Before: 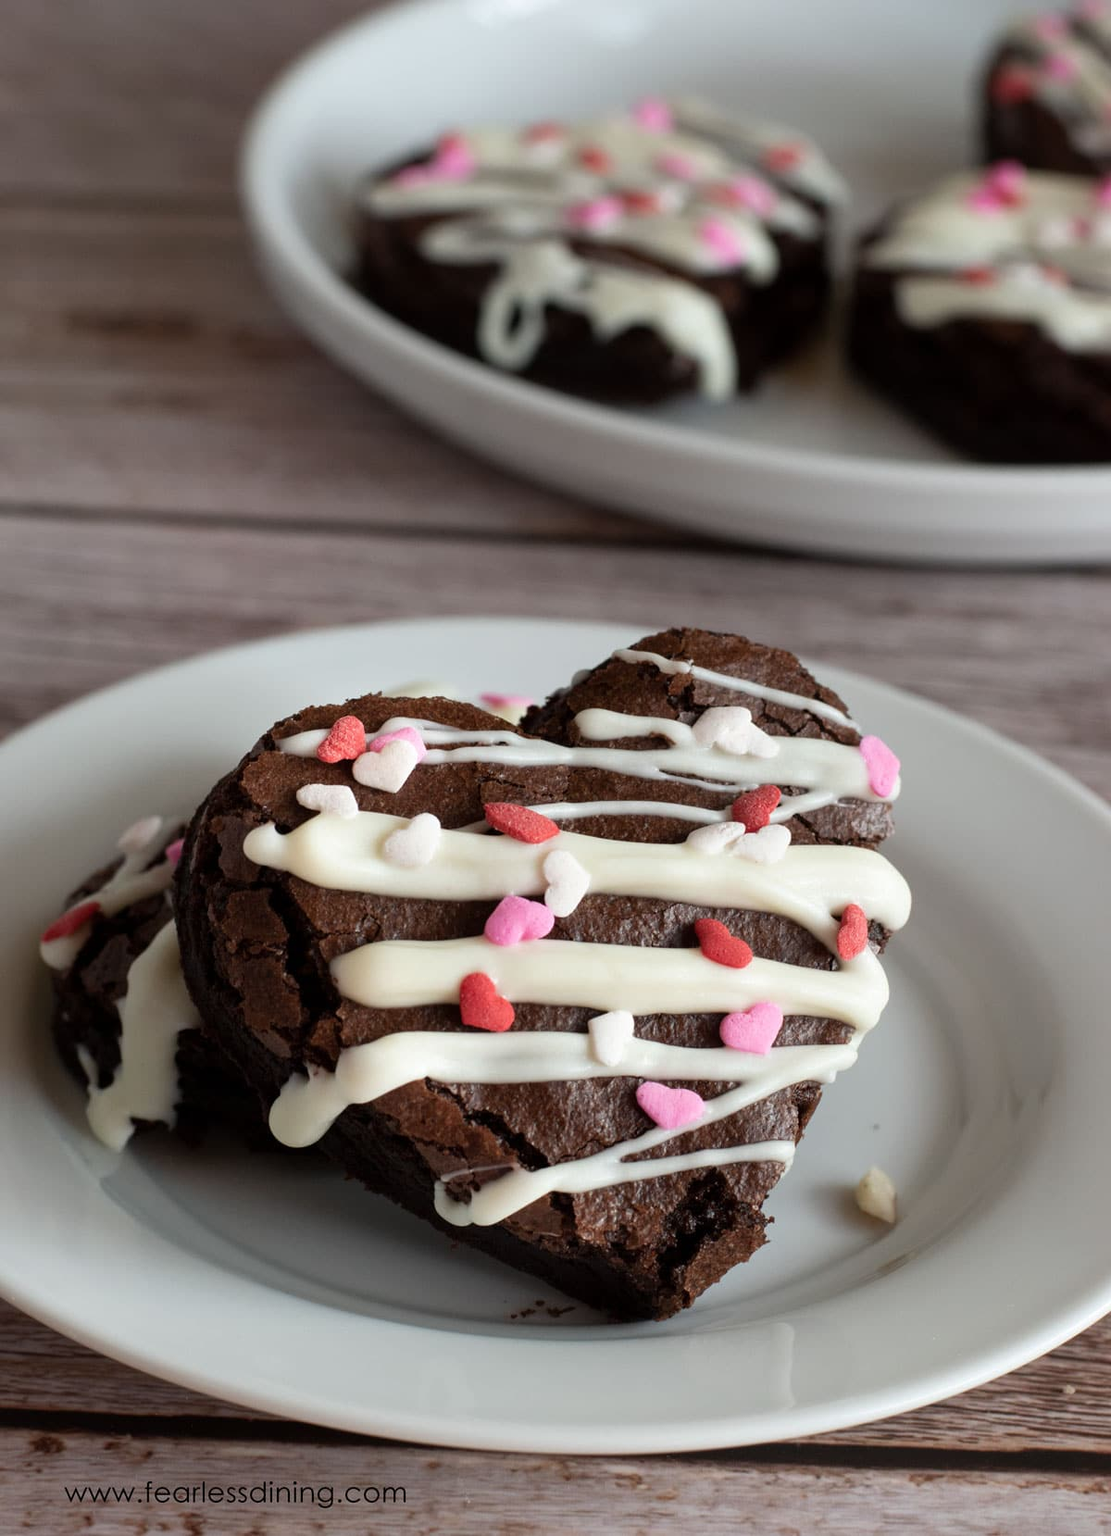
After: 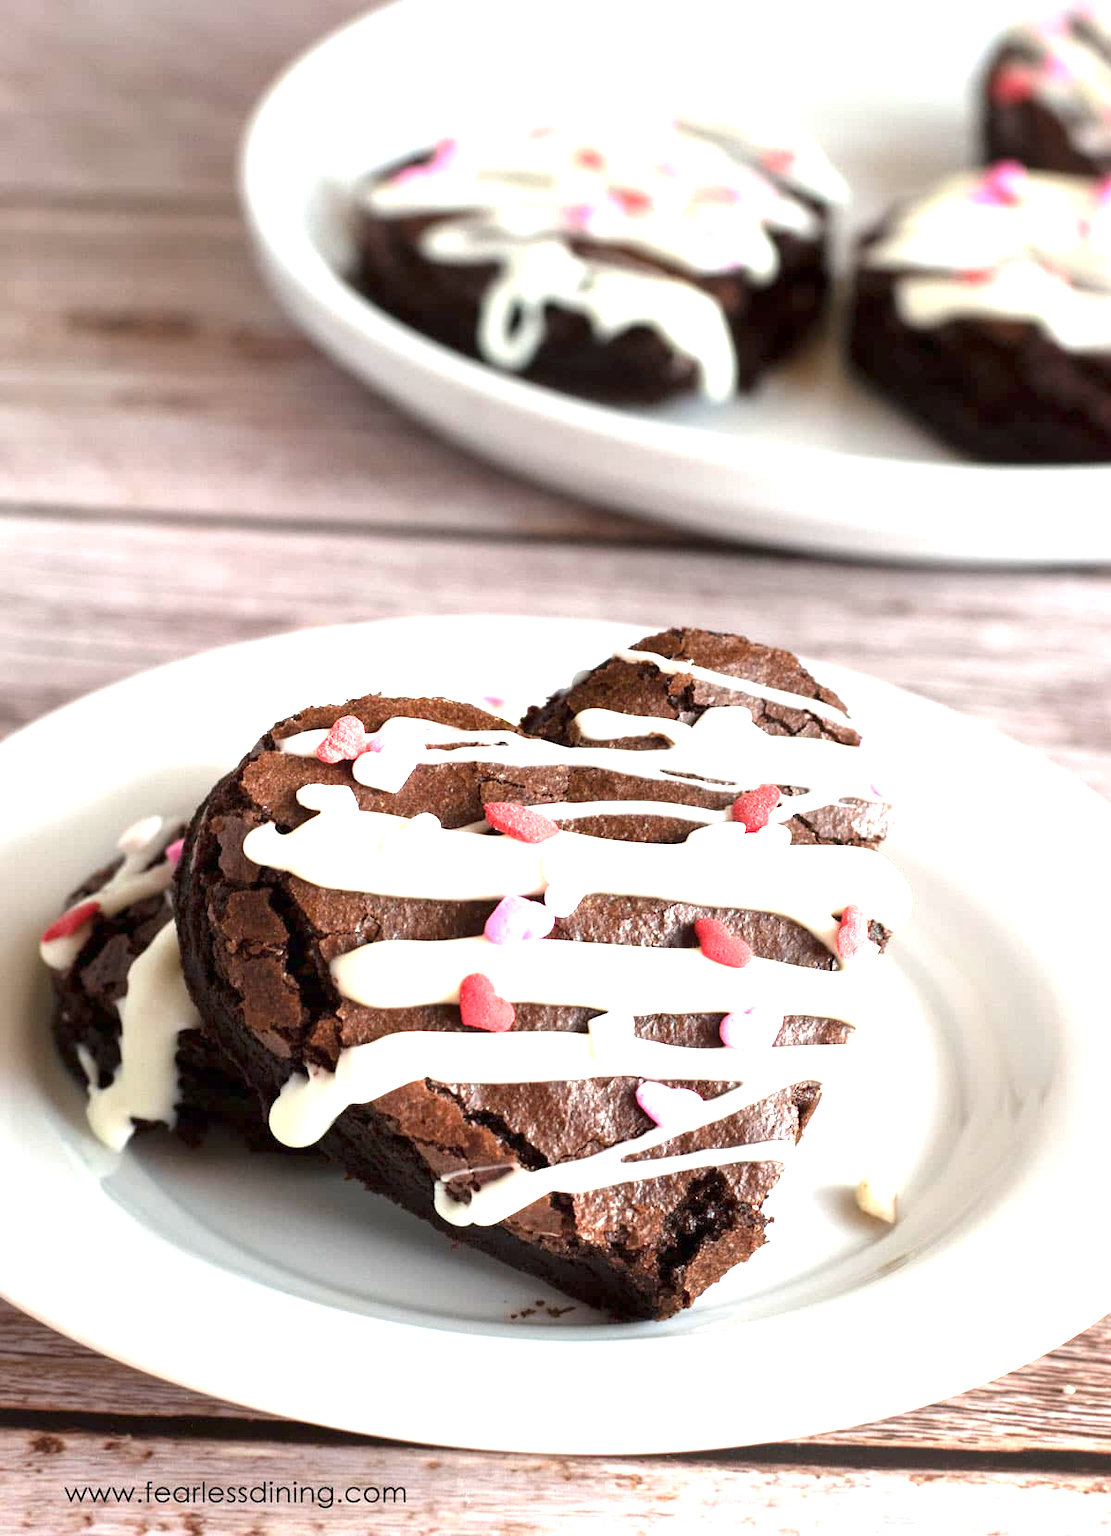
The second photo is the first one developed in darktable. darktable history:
exposure: exposure 1.995 EV, compensate highlight preservation false
